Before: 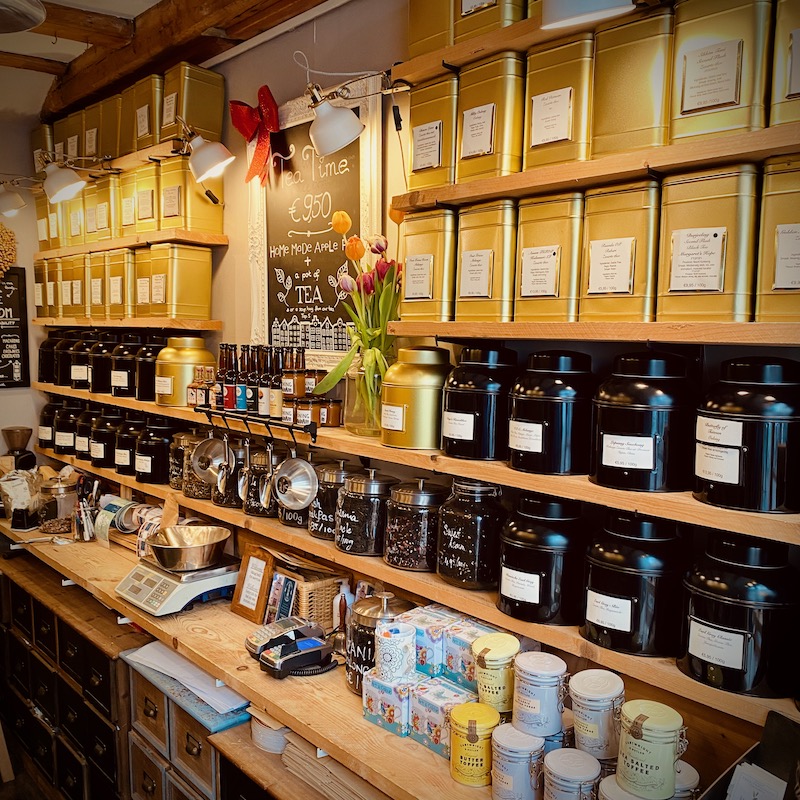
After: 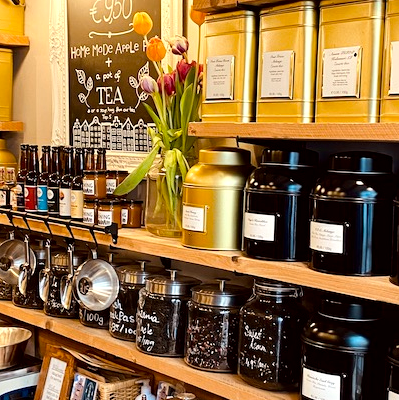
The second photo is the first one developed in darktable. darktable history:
crop: left 25%, top 25%, right 25%, bottom 25%
tone equalizer: -8 EV -0.417 EV, -7 EV -0.389 EV, -6 EV -0.333 EV, -5 EV -0.222 EV, -3 EV 0.222 EV, -2 EV 0.333 EV, -1 EV 0.389 EV, +0 EV 0.417 EV, edges refinement/feathering 500, mask exposure compensation -1.57 EV, preserve details no
